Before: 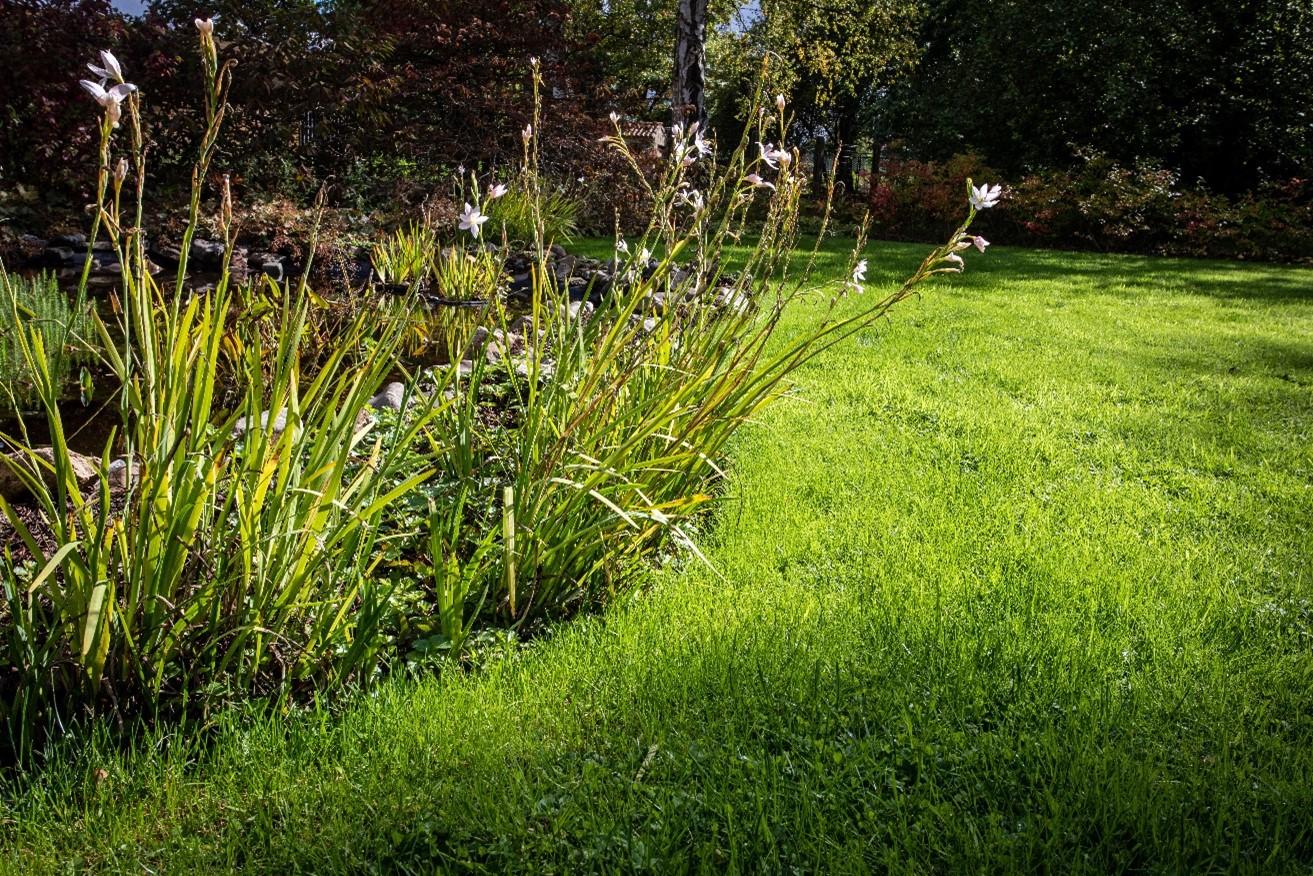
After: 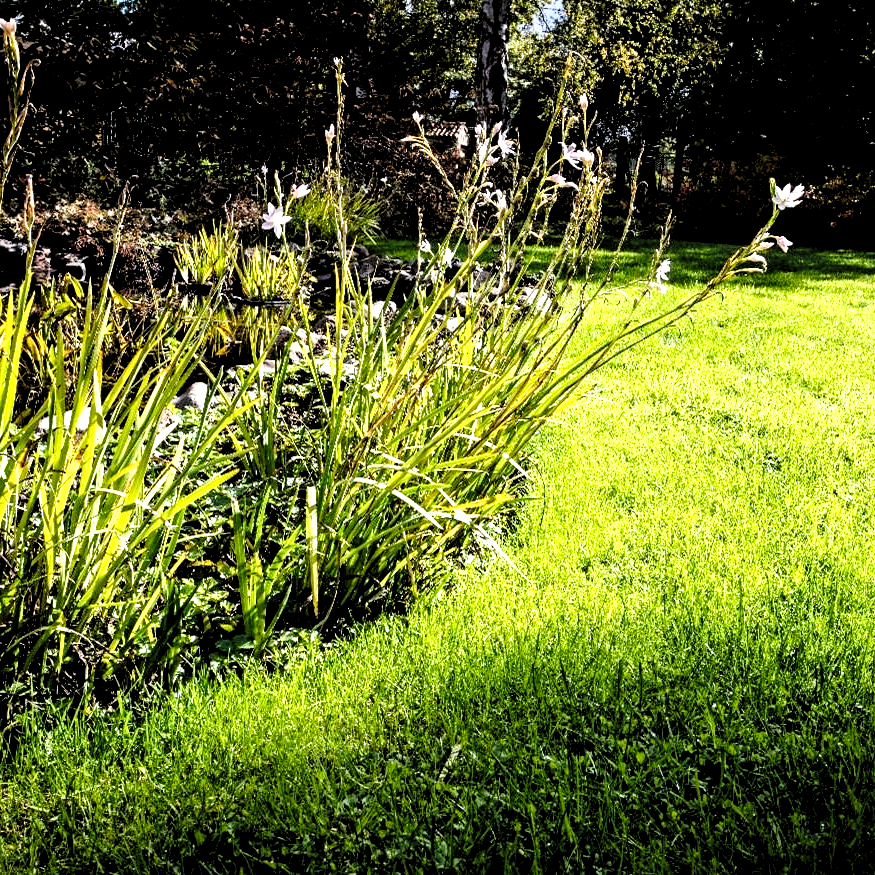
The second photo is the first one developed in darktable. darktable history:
white balance: red 1, blue 1
levels: levels [0.182, 0.542, 0.902]
crop and rotate: left 15.055%, right 18.278%
base curve: curves: ch0 [(0, 0) (0.028, 0.03) (0.121, 0.232) (0.46, 0.748) (0.859, 0.968) (1, 1)], preserve colors none
